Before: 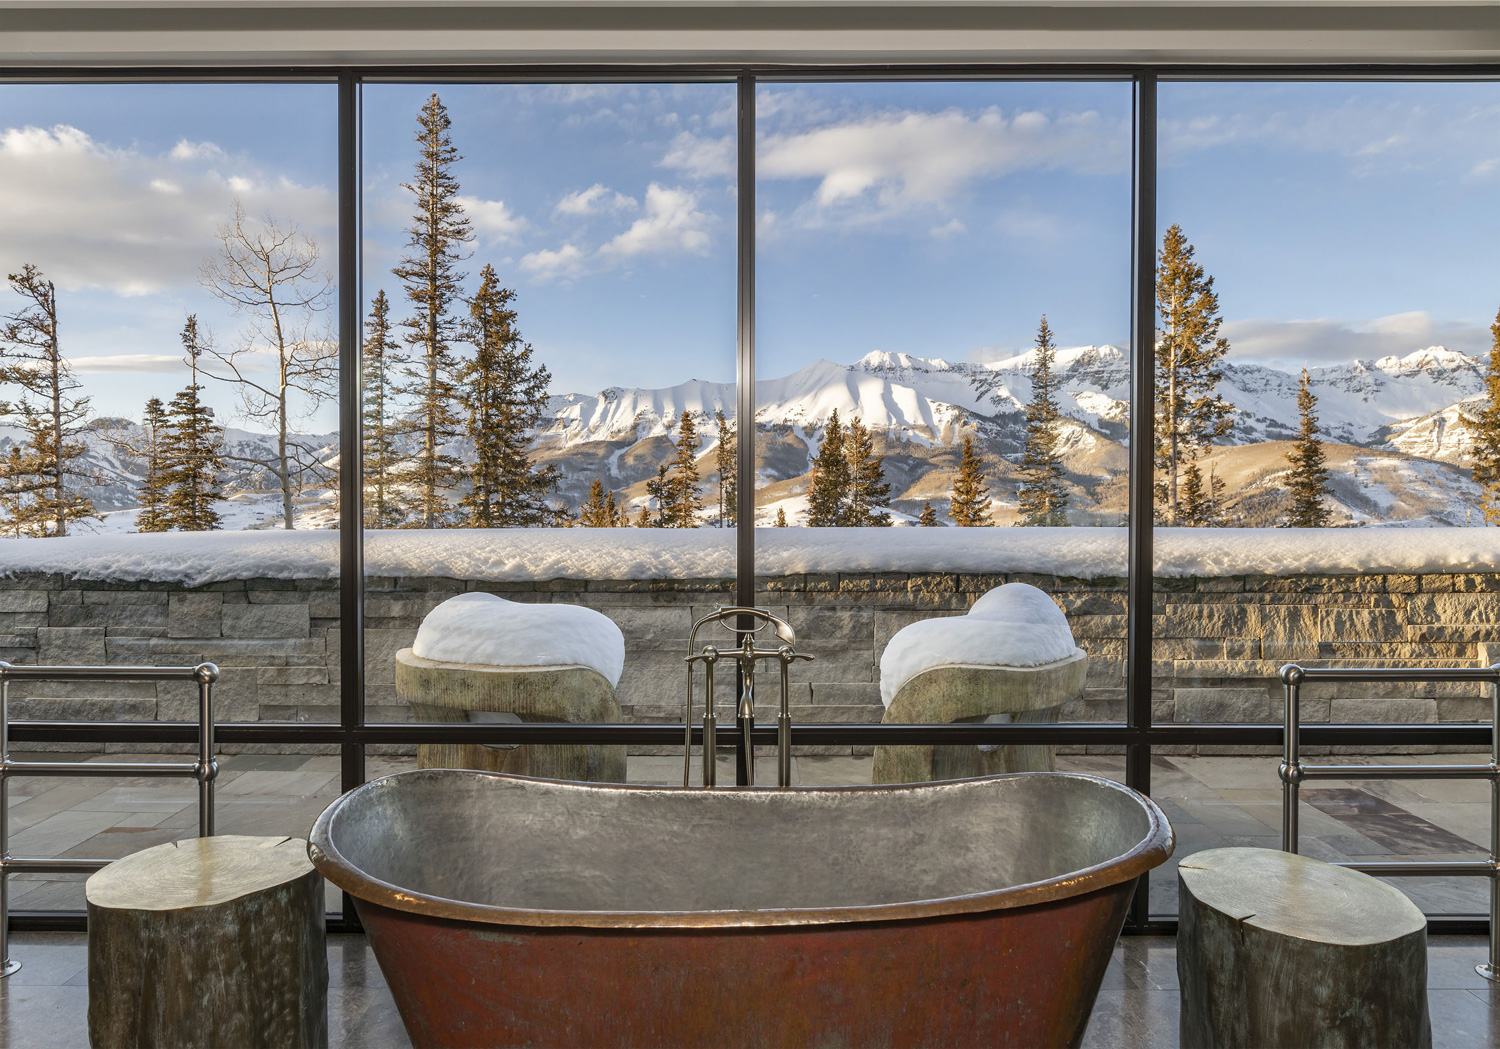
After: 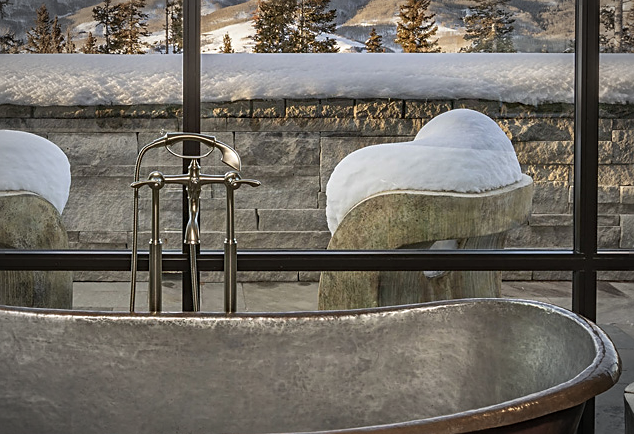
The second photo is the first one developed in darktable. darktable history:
vignetting: automatic ratio true, unbound false
crop: left 36.965%, top 45.251%, right 20.738%, bottom 13.336%
sharpen: on, module defaults
